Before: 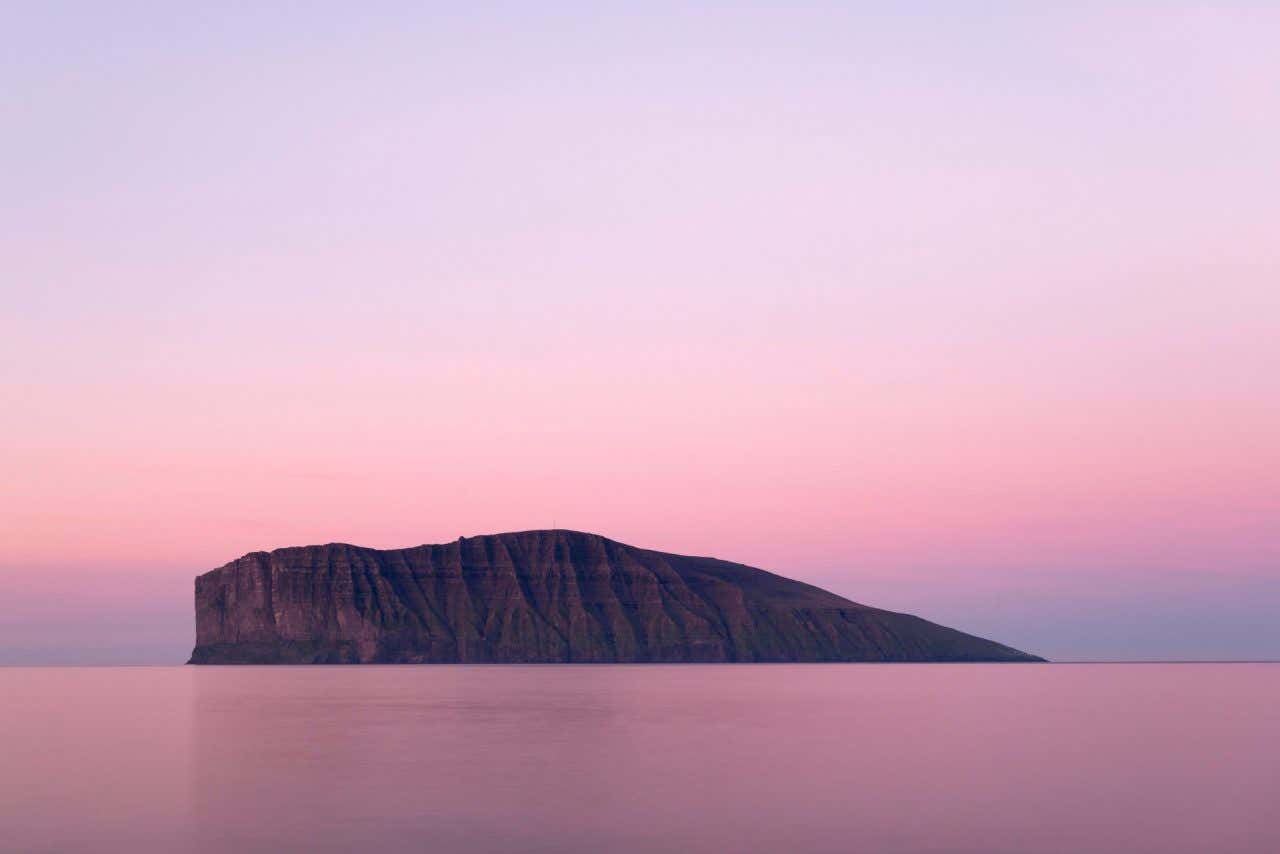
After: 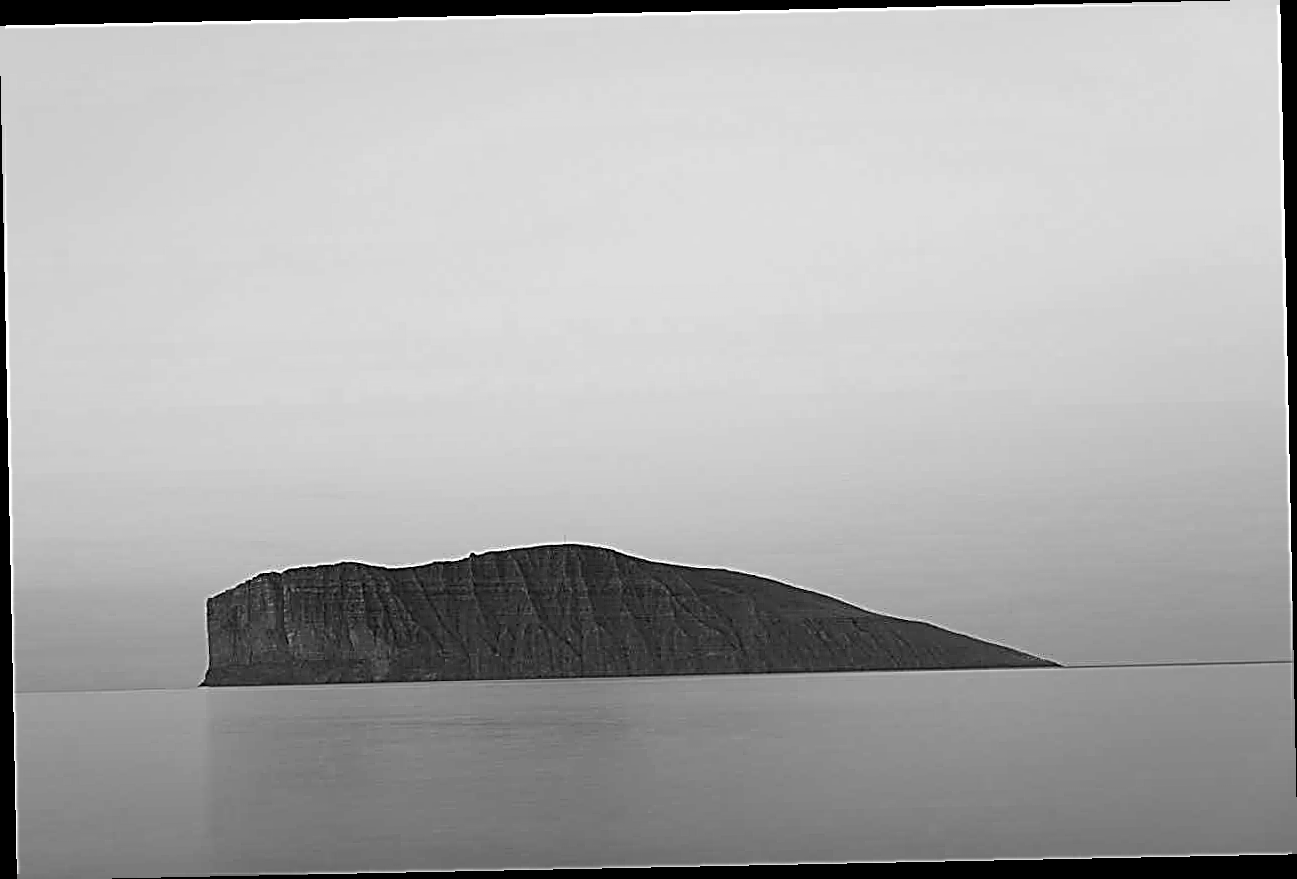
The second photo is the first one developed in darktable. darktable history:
white balance: emerald 1
rotate and perspective: rotation -1.17°, automatic cropping off
color calibration: output gray [0.246, 0.254, 0.501, 0], gray › normalize channels true, illuminant same as pipeline (D50), adaptation XYZ, x 0.346, y 0.359, gamut compression 0
sharpen: amount 2
